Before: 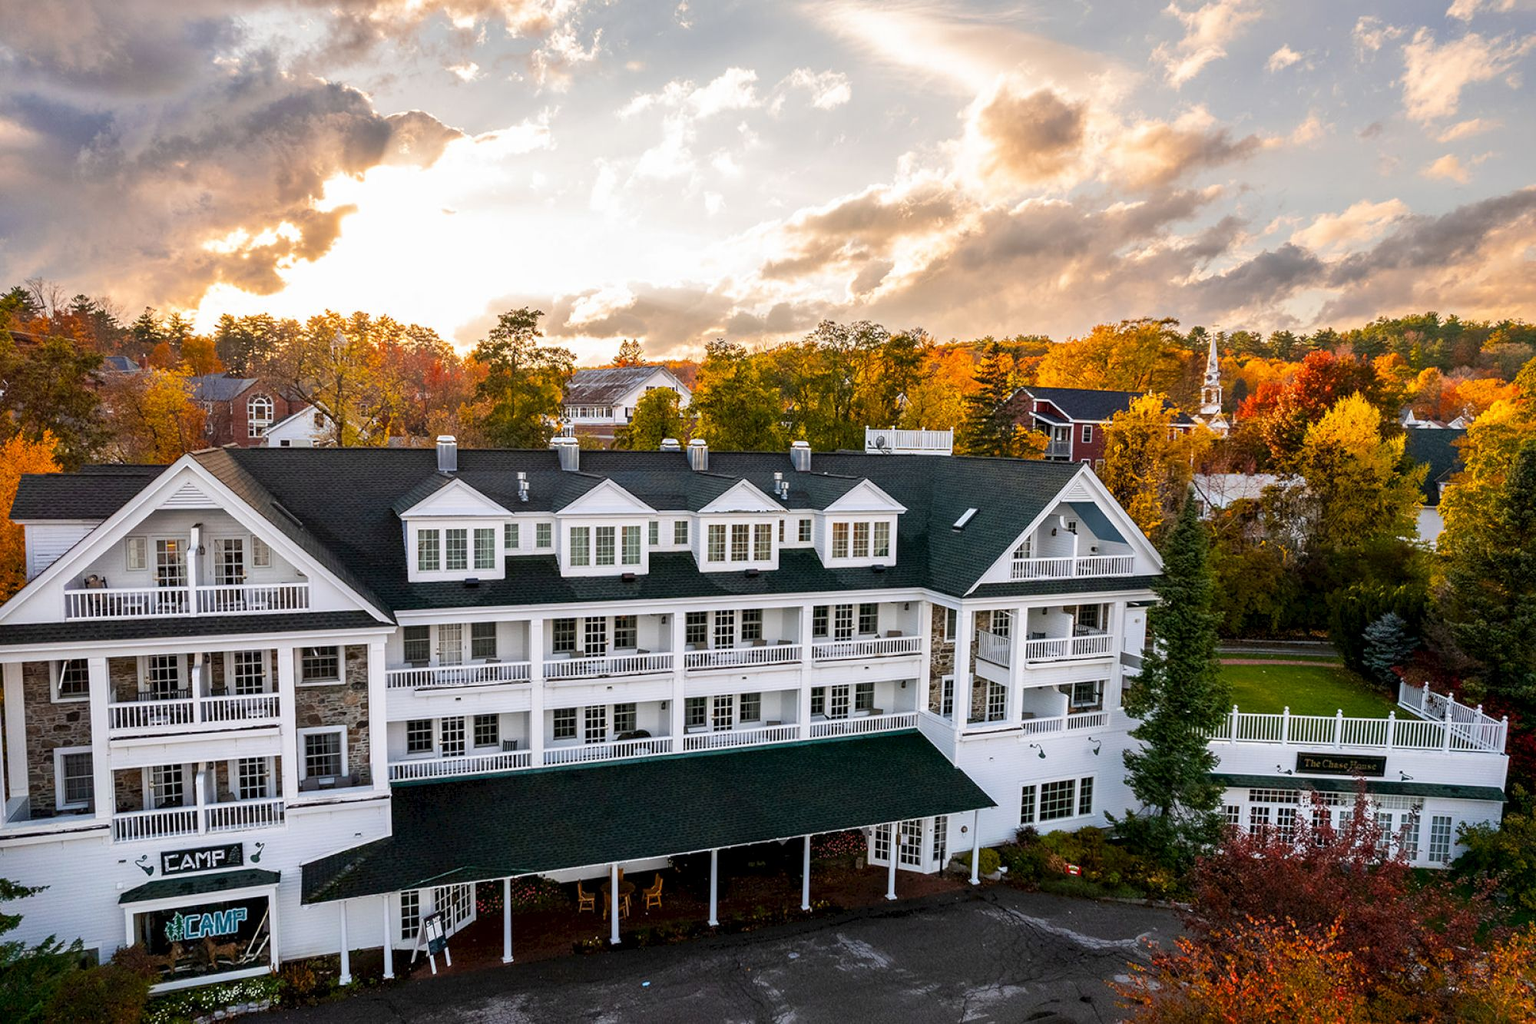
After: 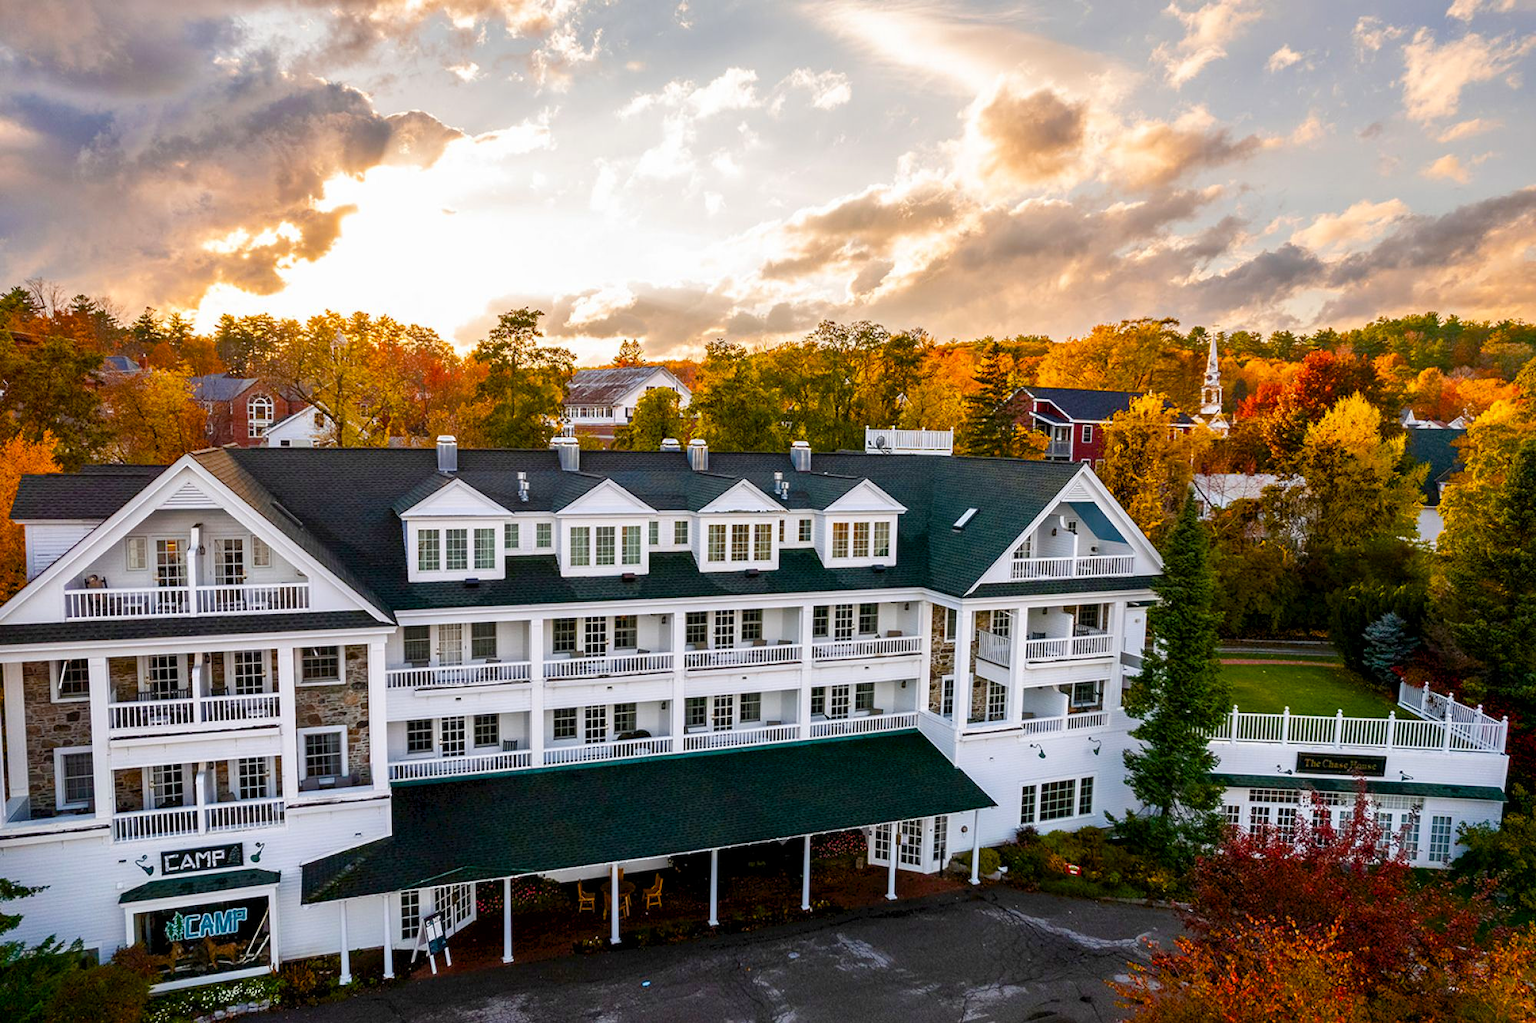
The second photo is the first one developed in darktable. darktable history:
color balance rgb: perceptual saturation grading › global saturation 35%, perceptual saturation grading › highlights -25%, perceptual saturation grading › shadows 50%
tone equalizer: on, module defaults
